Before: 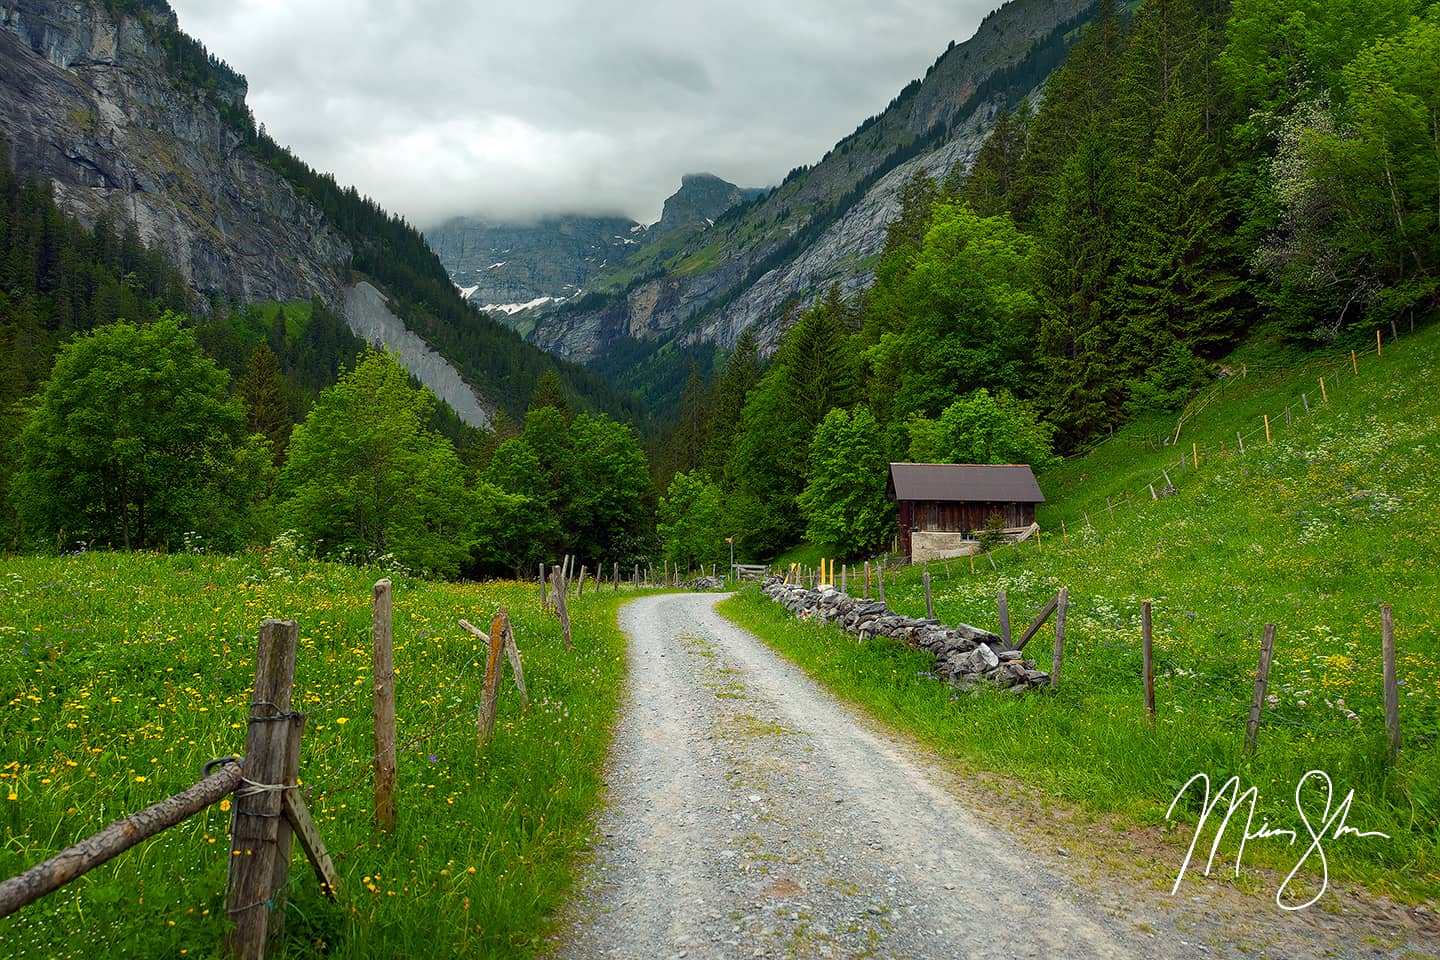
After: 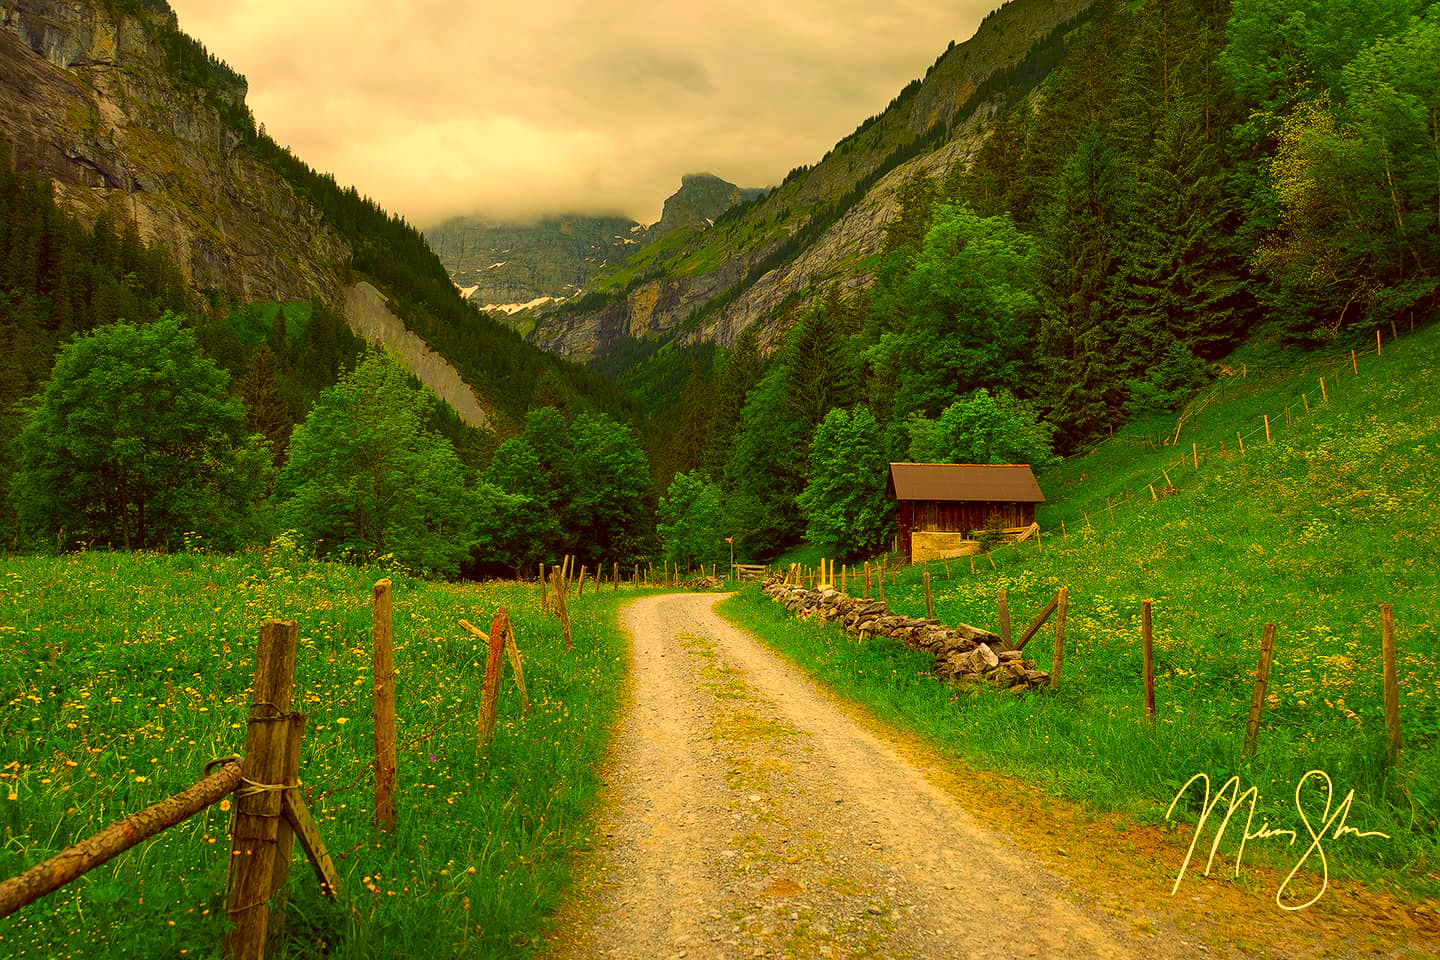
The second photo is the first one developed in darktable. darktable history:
color correction: highlights a* 11.14, highlights b* 30.39, shadows a* 2.68, shadows b* 17.09, saturation 1.73
